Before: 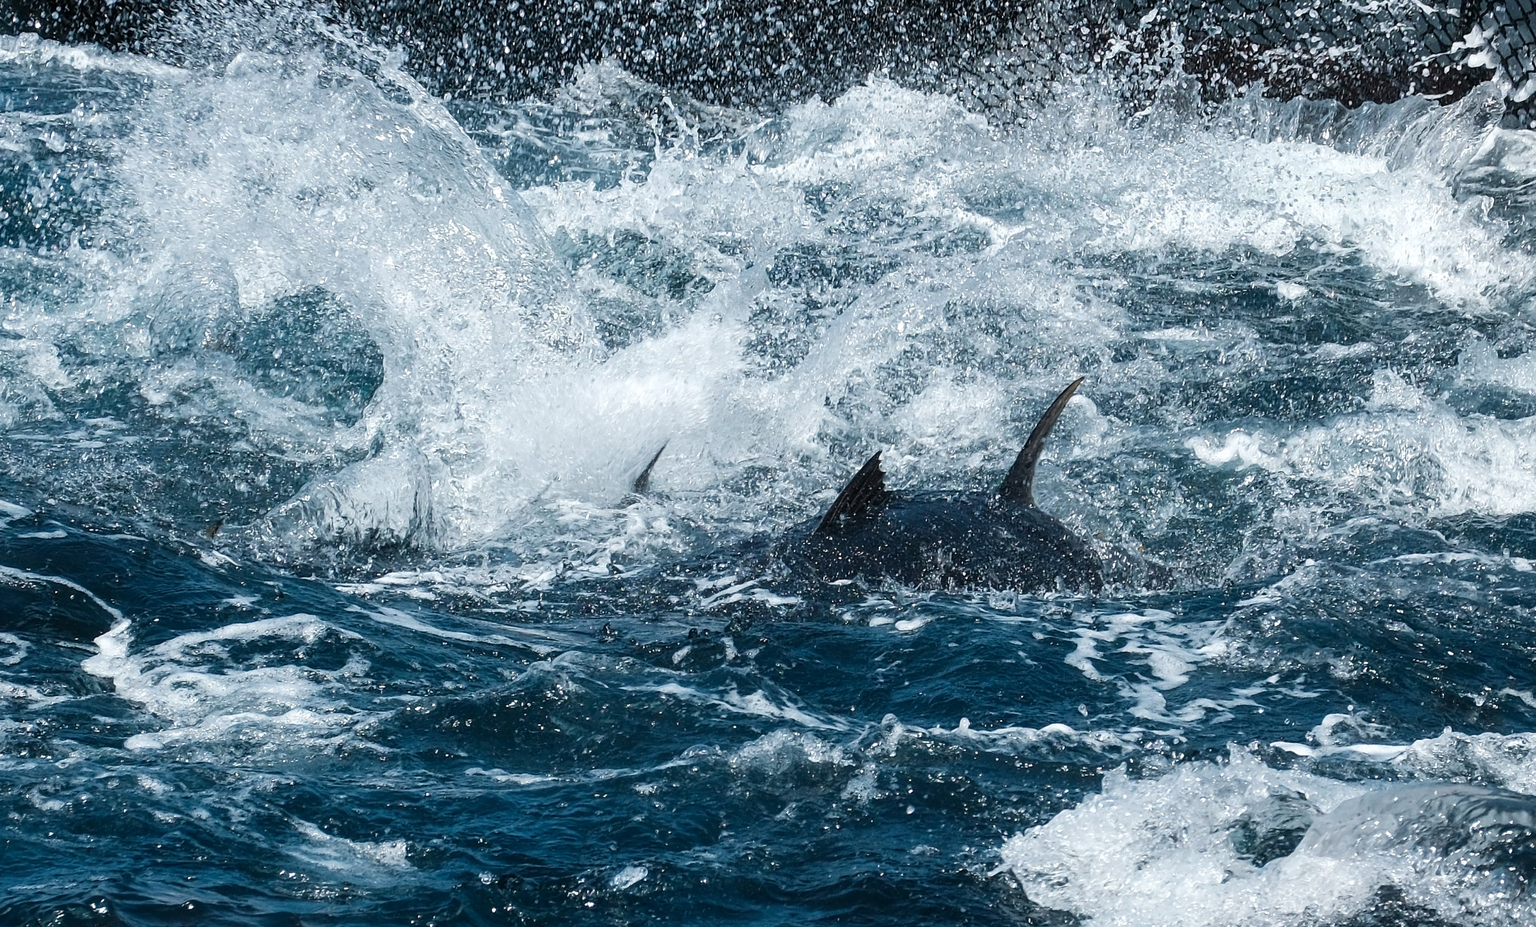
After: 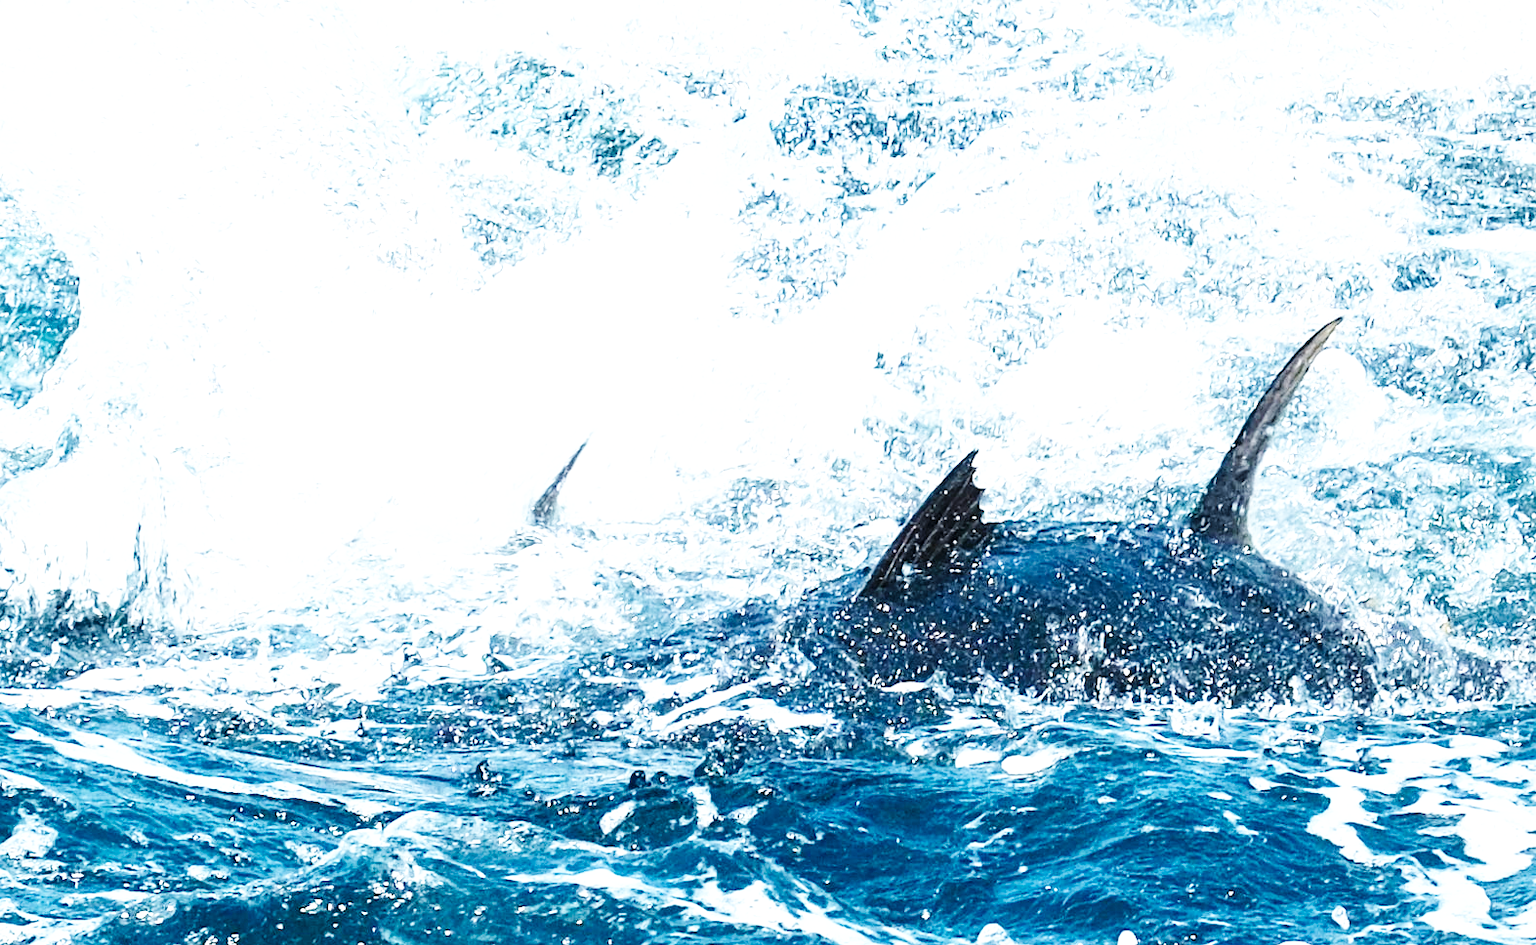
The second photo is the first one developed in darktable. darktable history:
crop and rotate: left 22.1%, top 21.791%, right 22.391%, bottom 21.6%
exposure: black level correction 0, exposure 1.096 EV, compensate highlight preservation false
base curve: curves: ch0 [(0, 0.003) (0.001, 0.002) (0.006, 0.004) (0.02, 0.022) (0.048, 0.086) (0.094, 0.234) (0.162, 0.431) (0.258, 0.629) (0.385, 0.8) (0.548, 0.918) (0.751, 0.988) (1, 1)], preserve colors none
